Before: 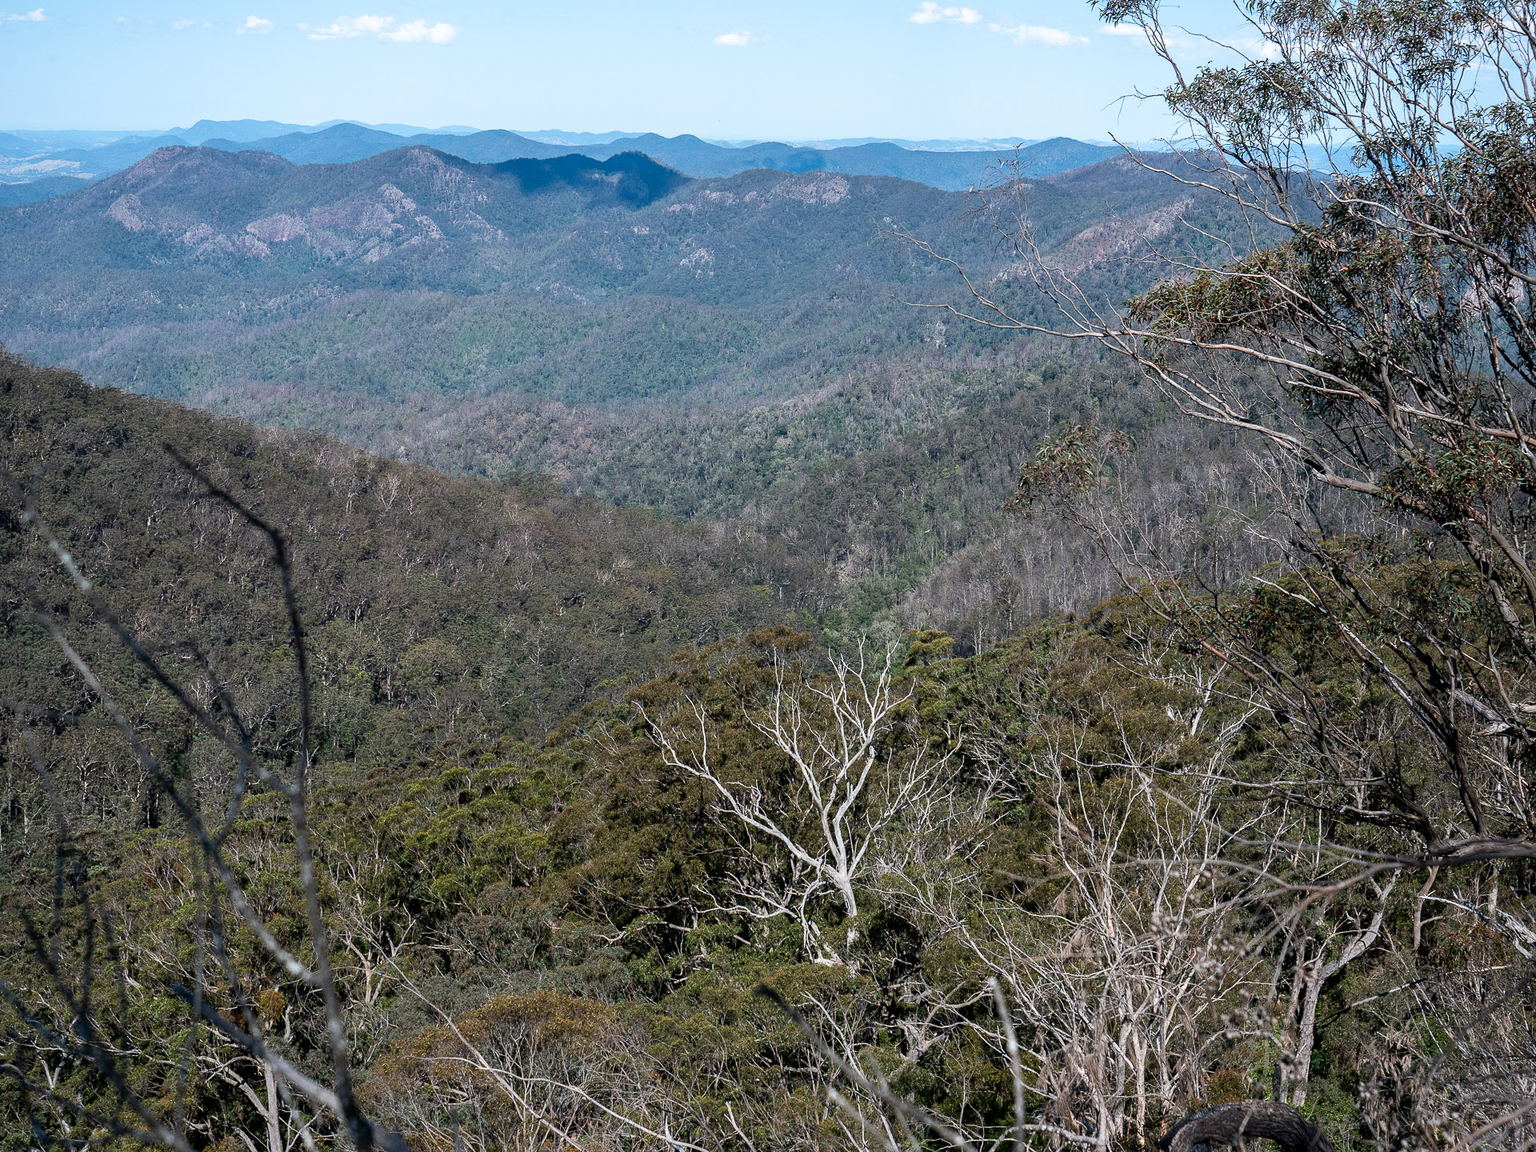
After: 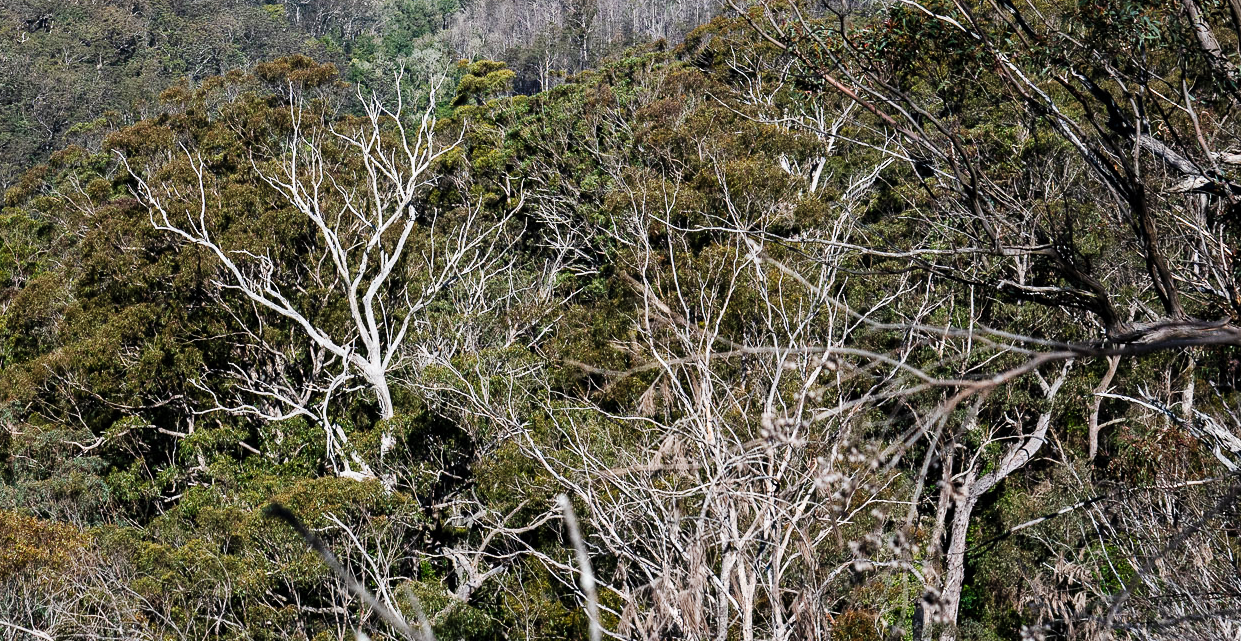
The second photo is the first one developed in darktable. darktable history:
crop and rotate: left 35.36%, top 50.517%, bottom 4.921%
base curve: curves: ch0 [(0, 0) (0.032, 0.025) (0.121, 0.166) (0.206, 0.329) (0.605, 0.79) (1, 1)], preserve colors none
